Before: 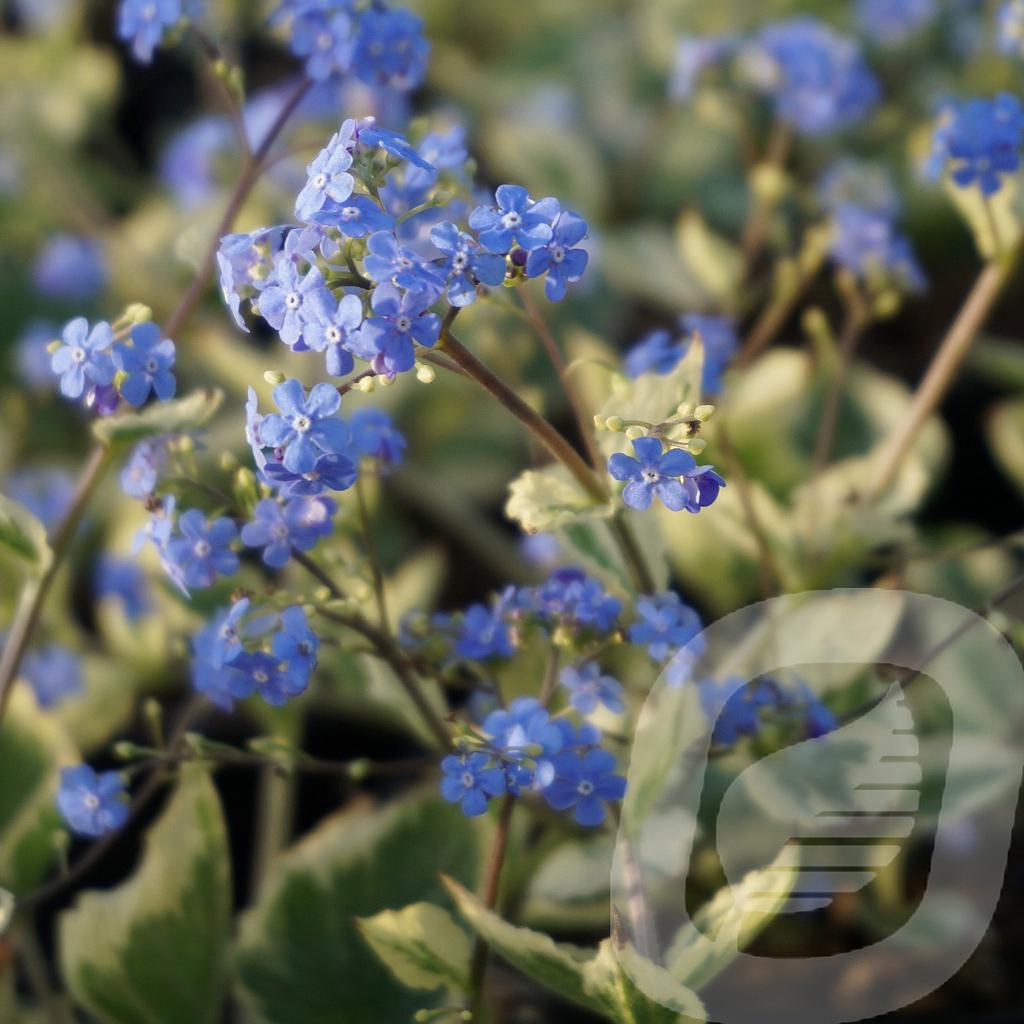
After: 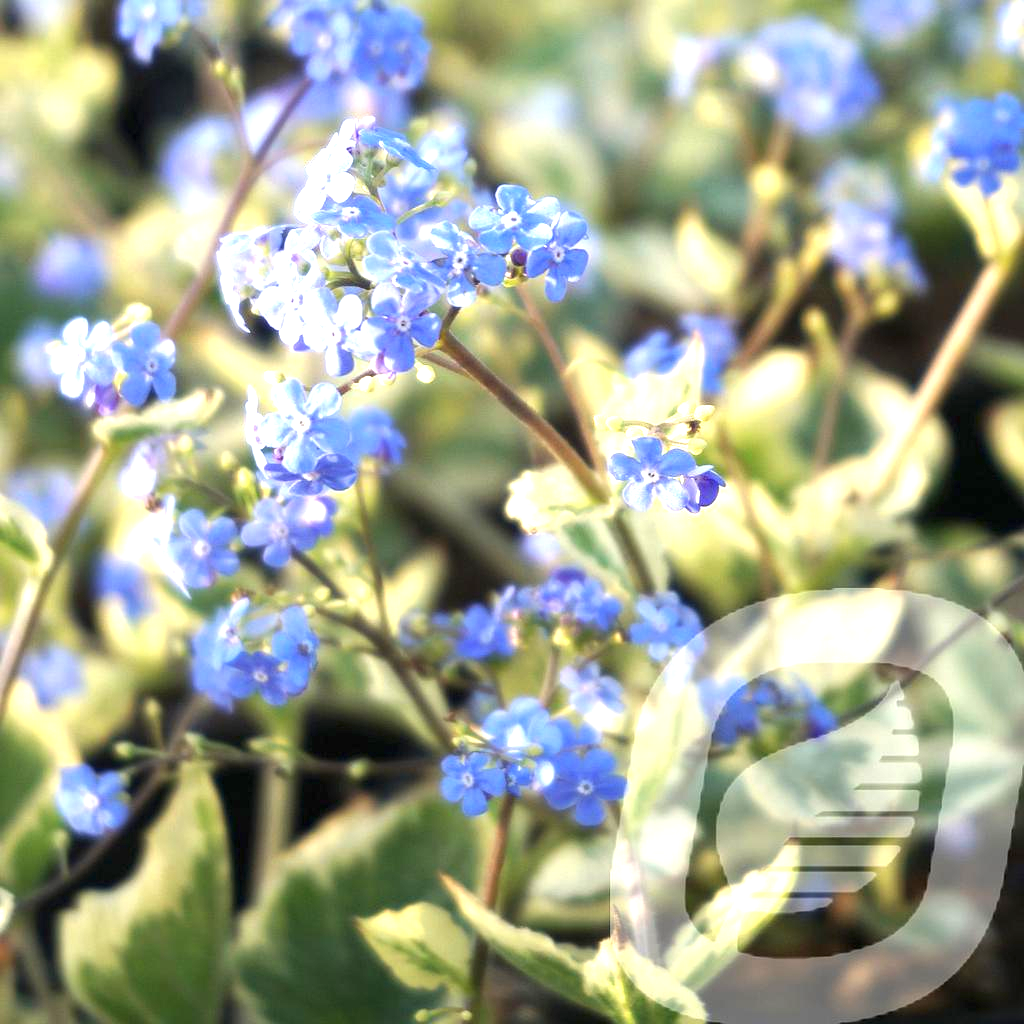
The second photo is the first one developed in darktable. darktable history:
tone equalizer: mask exposure compensation -0.5 EV
exposure: black level correction 0, exposure 1.524 EV, compensate highlight preservation false
